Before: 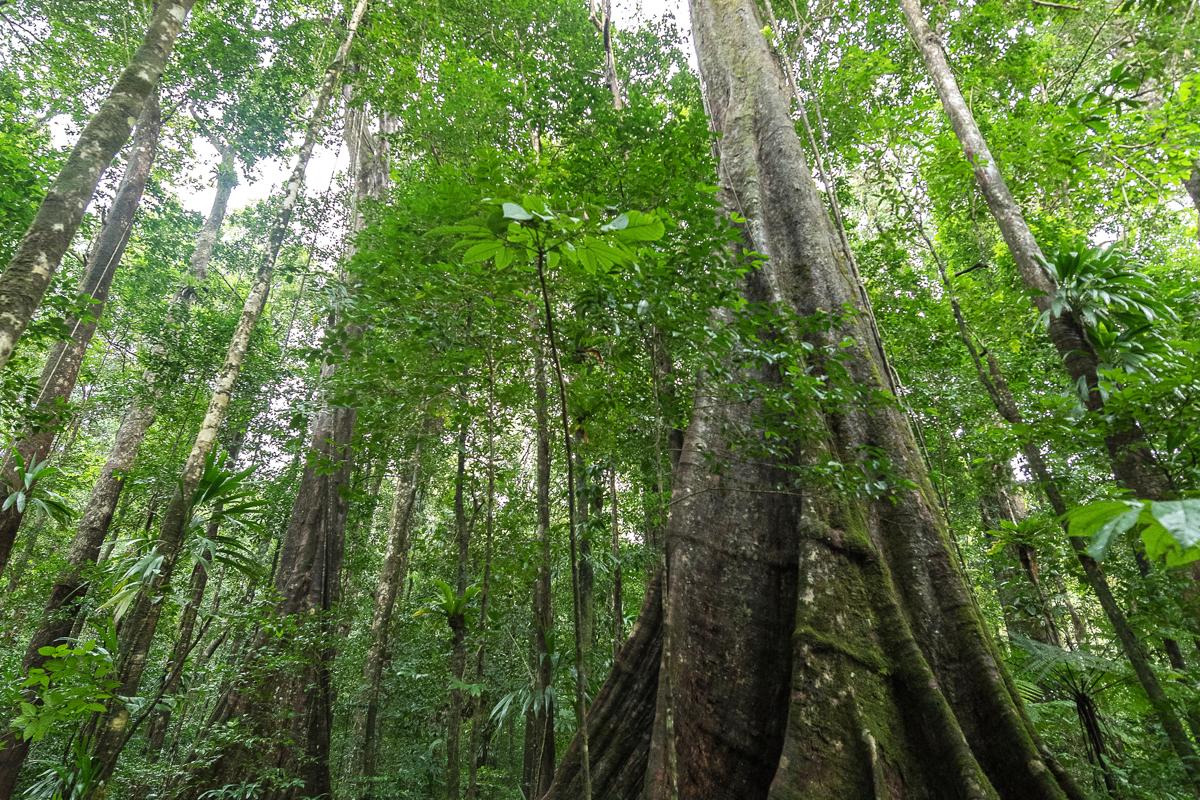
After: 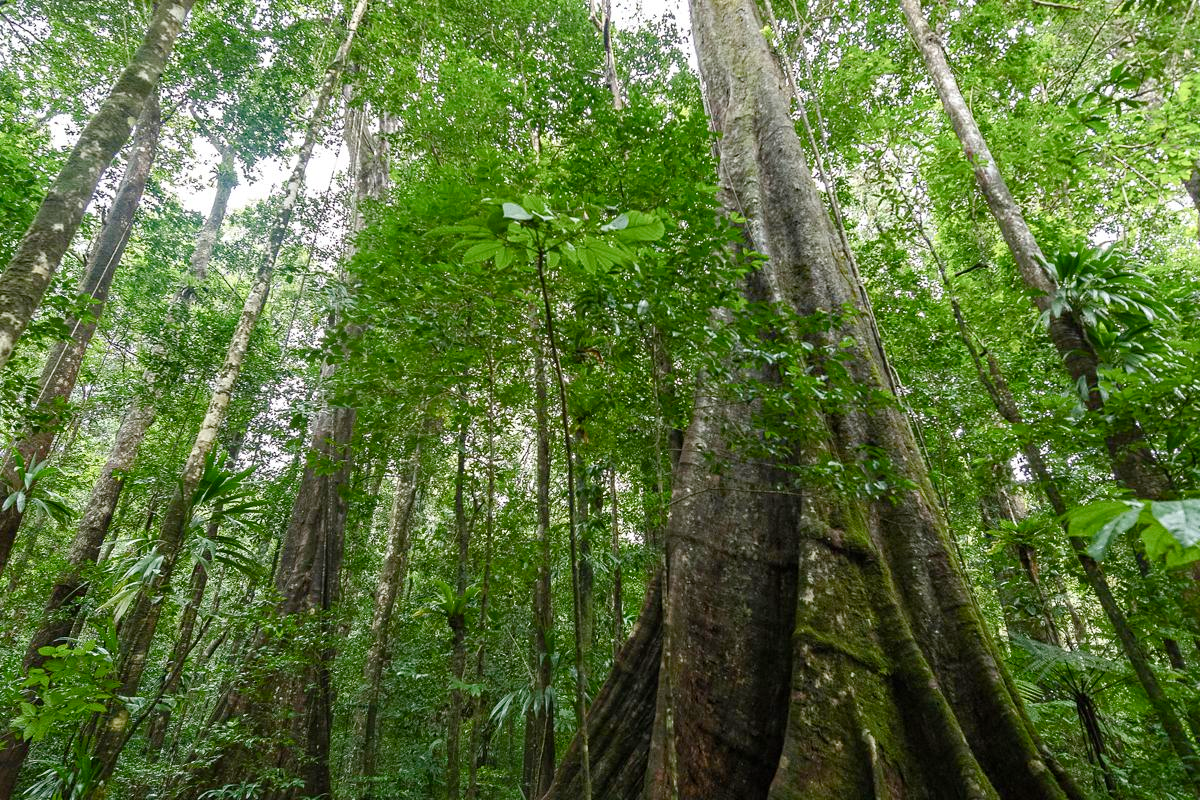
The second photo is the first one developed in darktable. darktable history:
color balance rgb: perceptual saturation grading › global saturation 20%, perceptual saturation grading › highlights -50%, perceptual saturation grading › shadows 30%
haze removal: compatibility mode true, adaptive false
